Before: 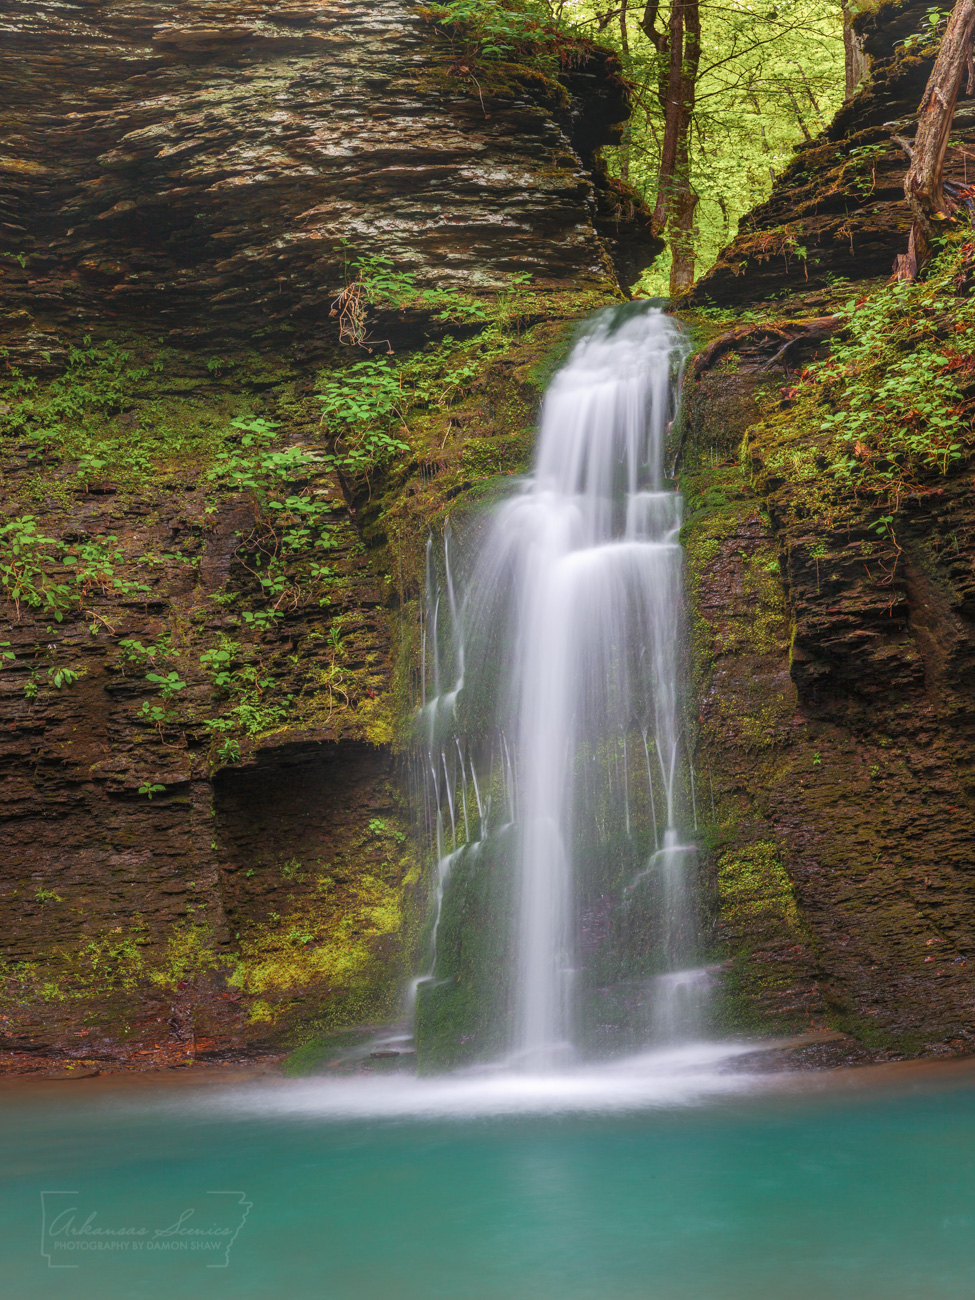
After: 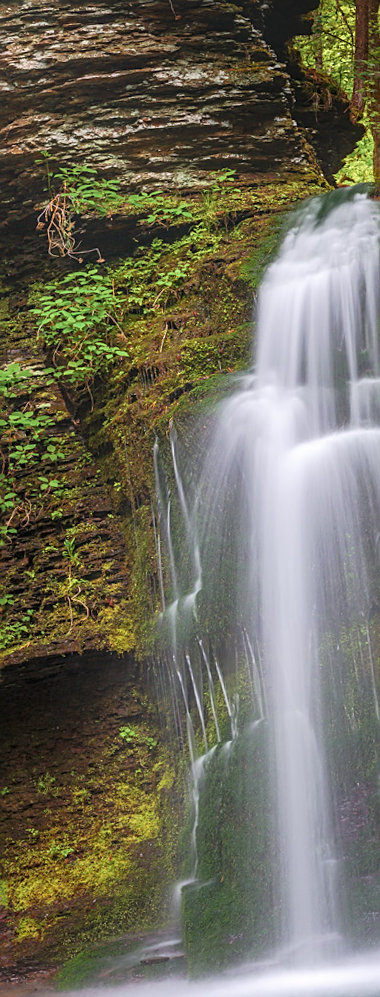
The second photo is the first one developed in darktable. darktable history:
local contrast: mode bilateral grid, contrast 100, coarseness 100, detail 108%, midtone range 0.2
white balance: red 1, blue 1
rotate and perspective: rotation -4.86°, automatic cropping off
crop and rotate: left 29.476%, top 10.214%, right 35.32%, bottom 17.333%
sharpen: on, module defaults
